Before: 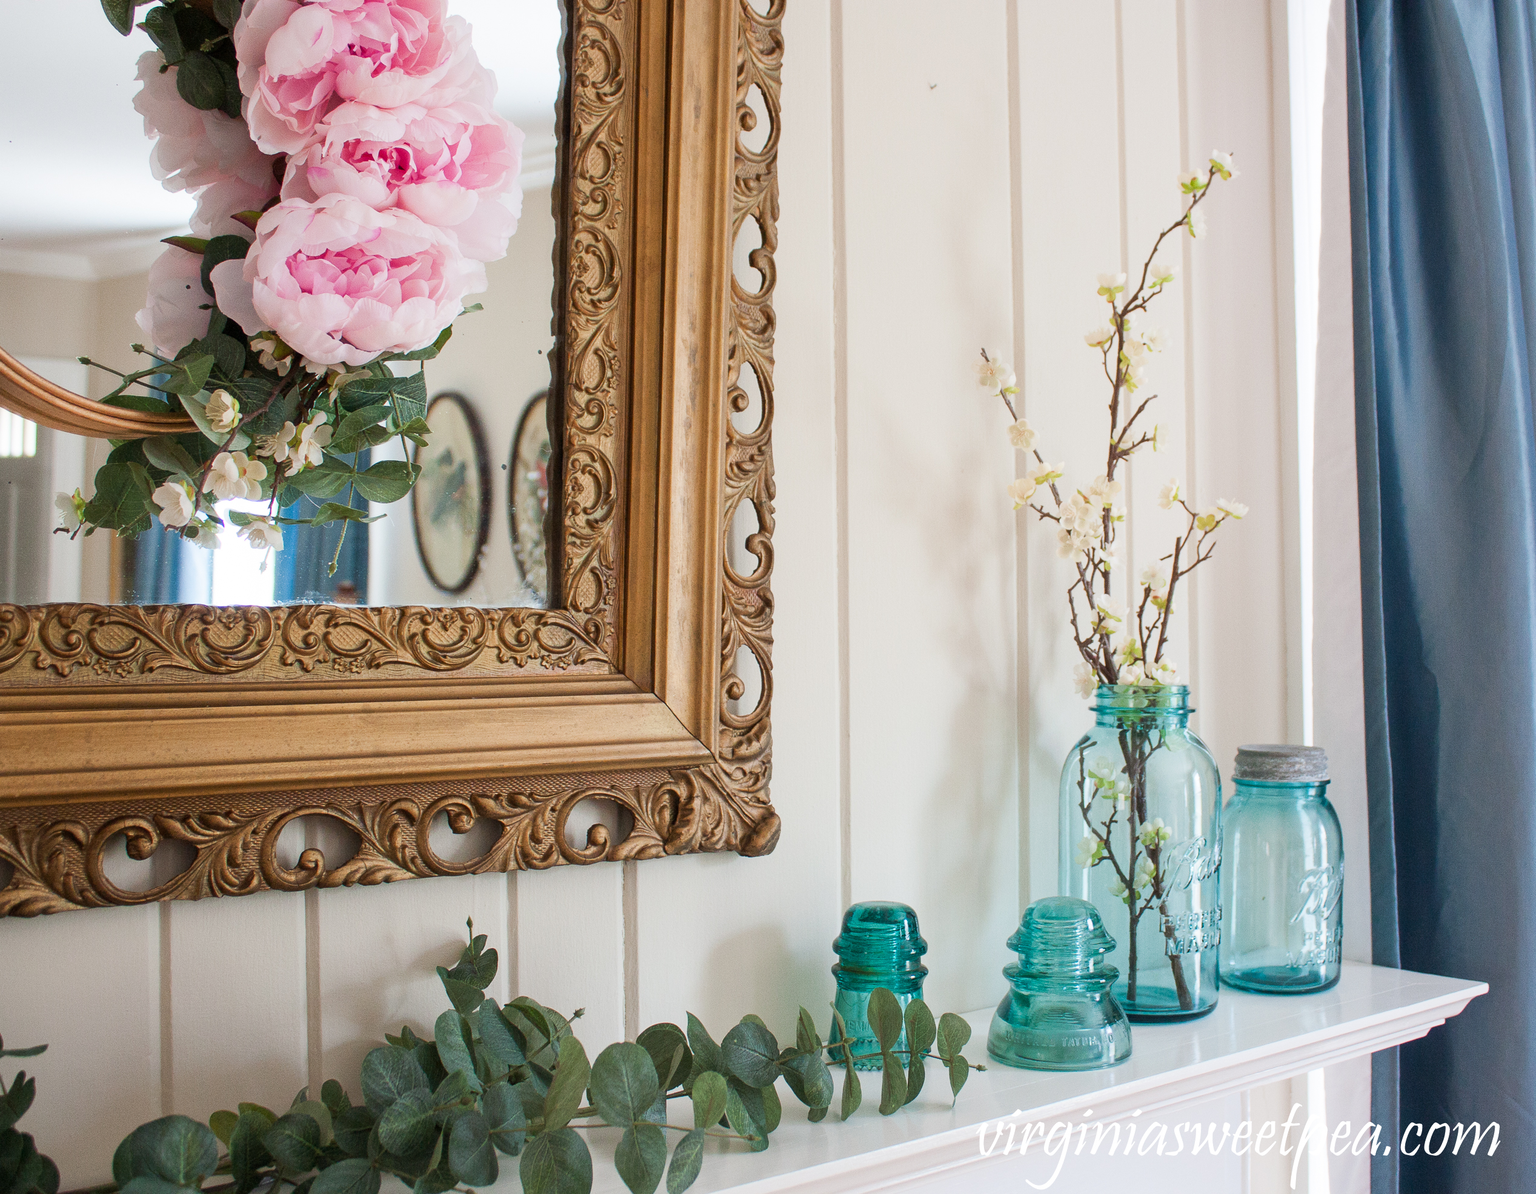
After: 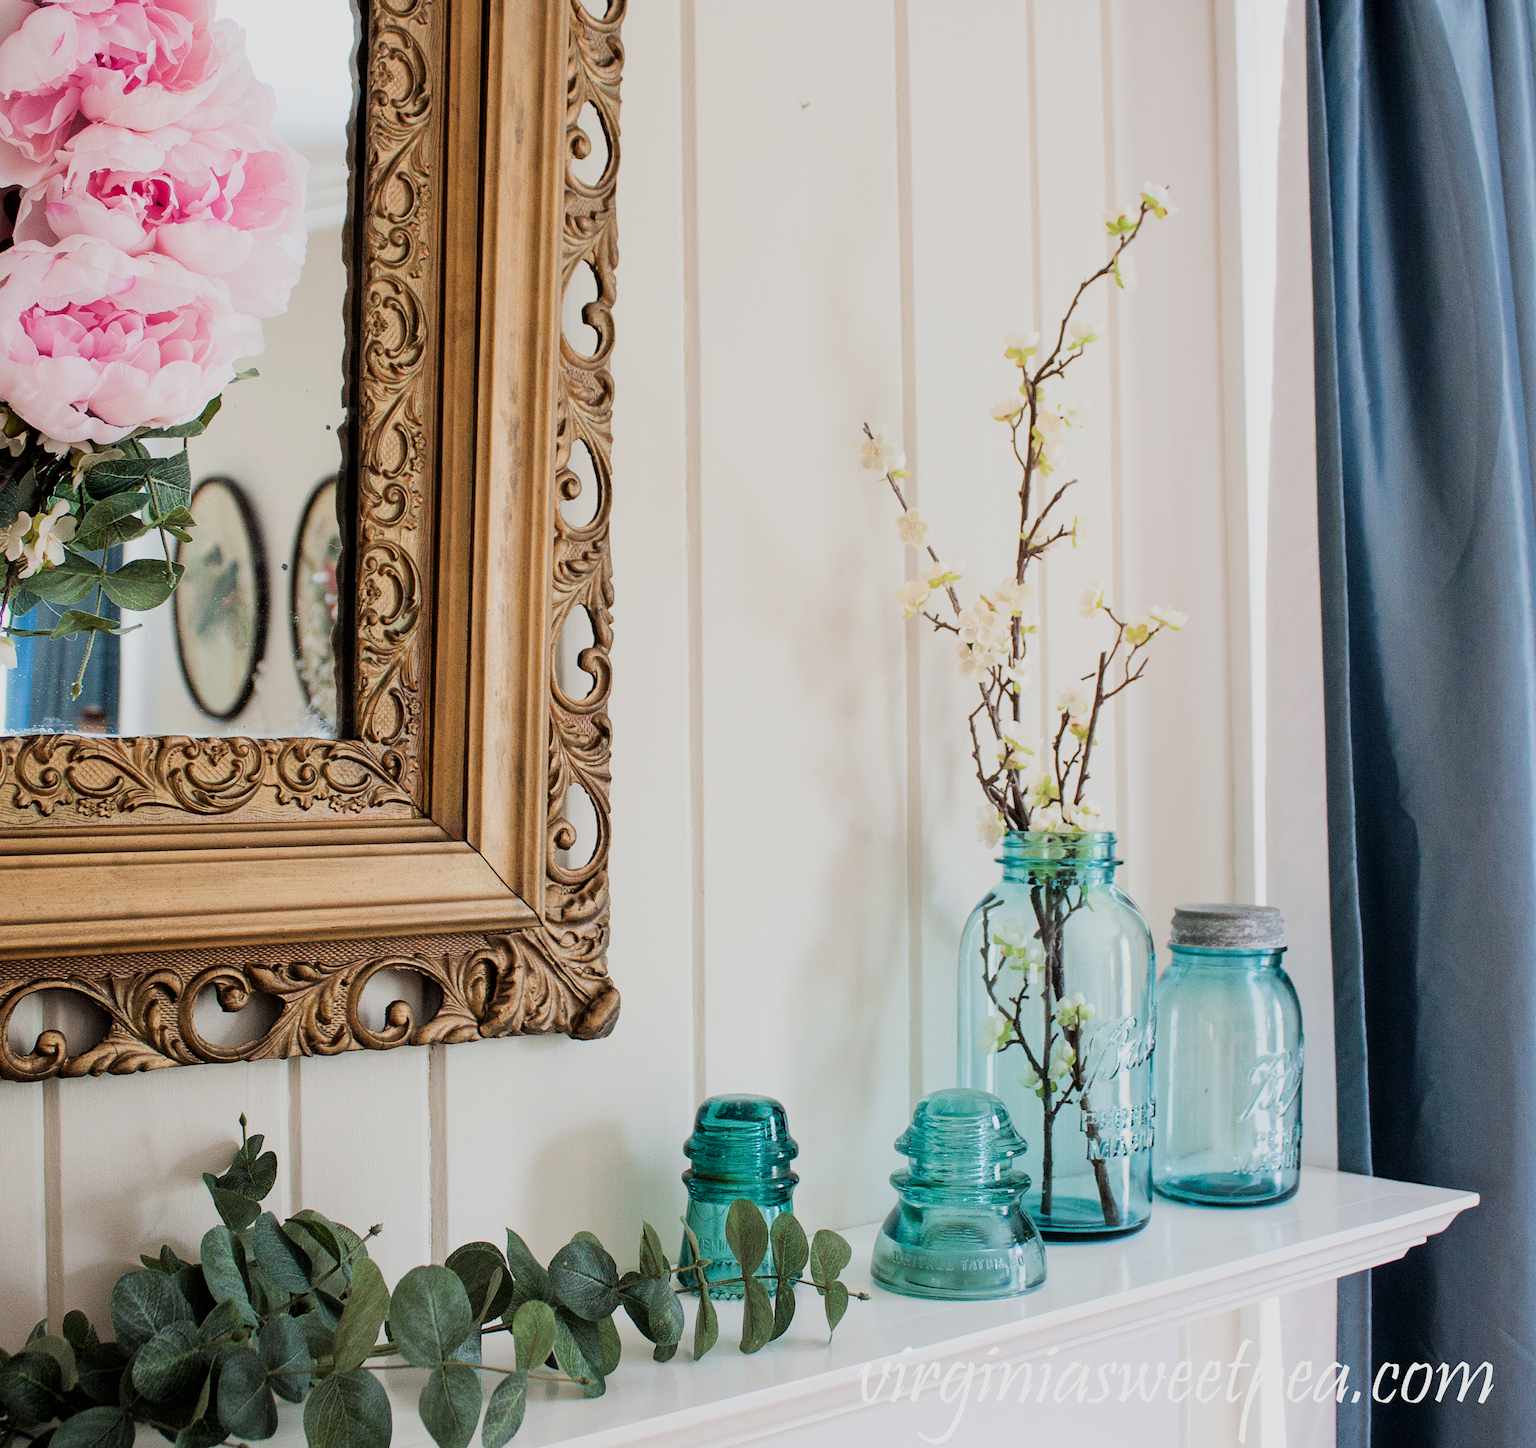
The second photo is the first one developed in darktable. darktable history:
crop: left 17.582%, bottom 0.031%
color balance rgb: contrast -10%
filmic rgb: black relative exposure -5 EV, white relative exposure 3.5 EV, hardness 3.19, contrast 1.4, highlights saturation mix -30%
exposure: exposure -0.064 EV, compensate highlight preservation false
